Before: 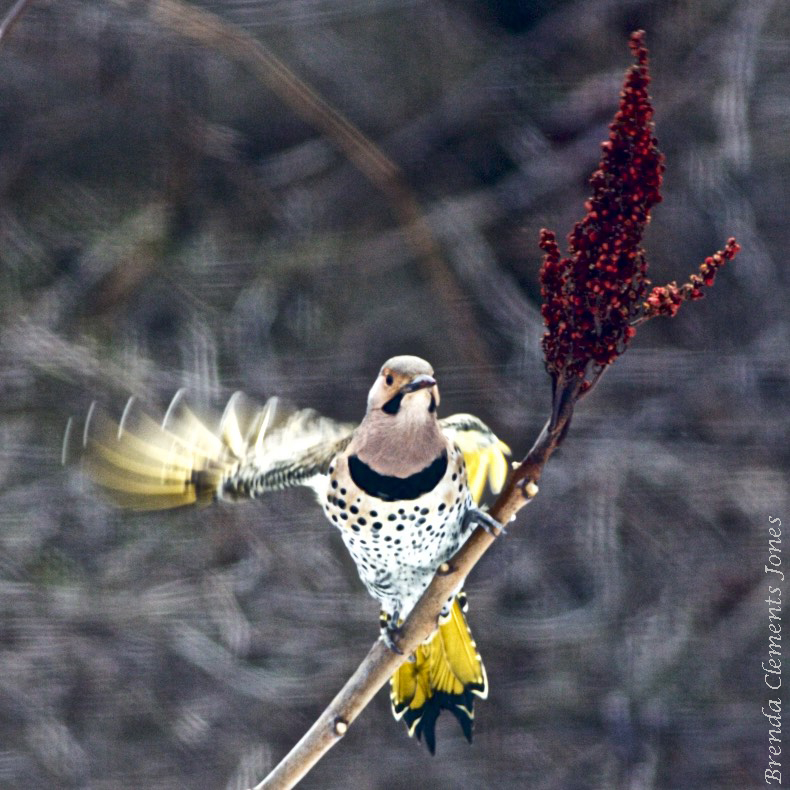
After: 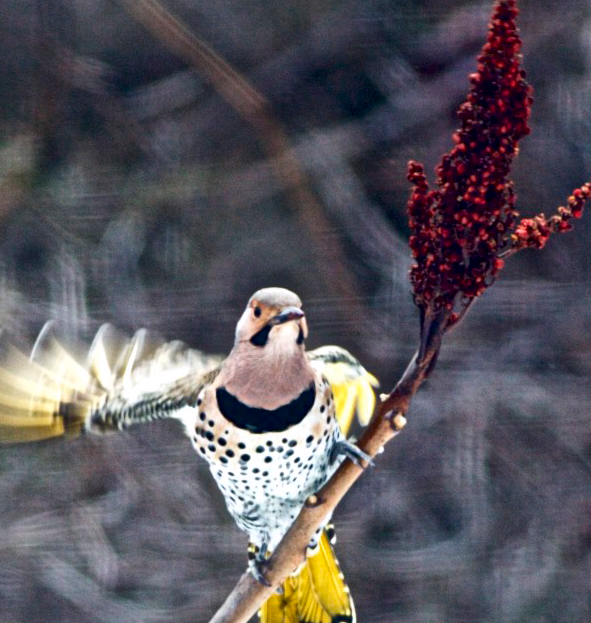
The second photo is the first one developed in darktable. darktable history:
crop: left 16.768%, top 8.653%, right 8.362%, bottom 12.485%
white balance: red 1.004, blue 1.024
